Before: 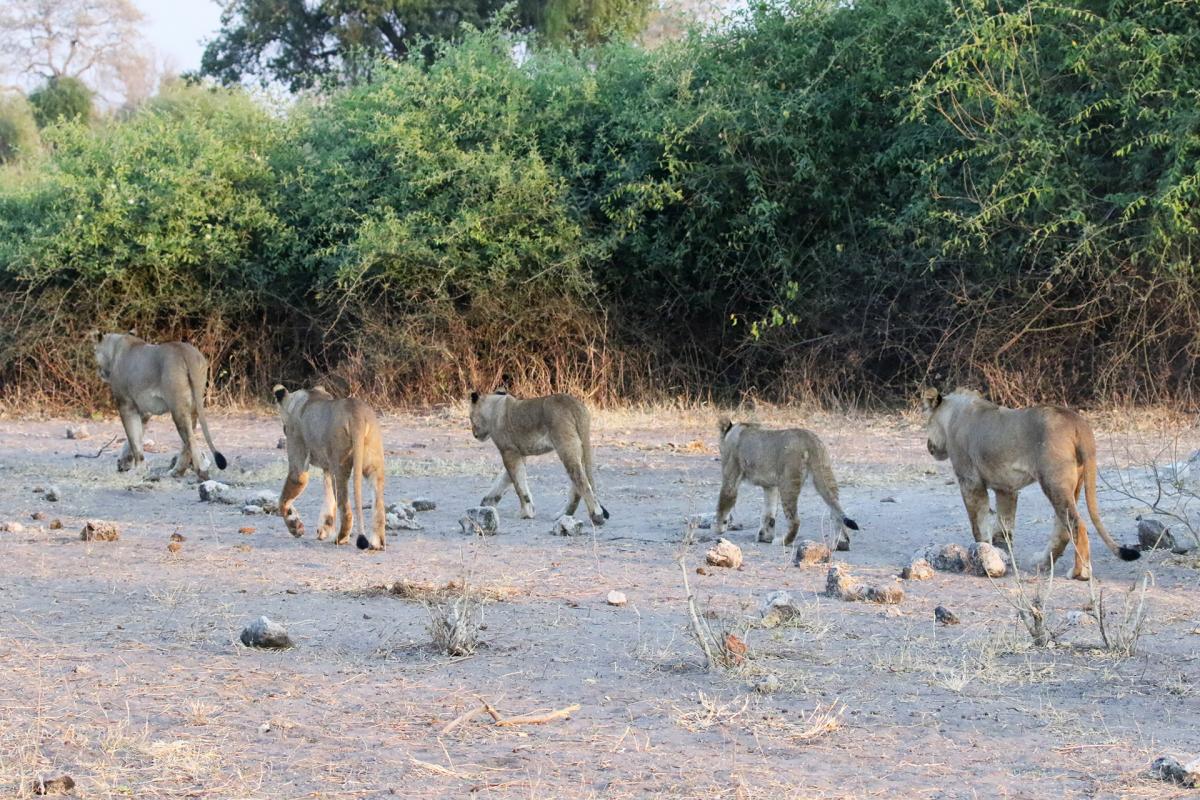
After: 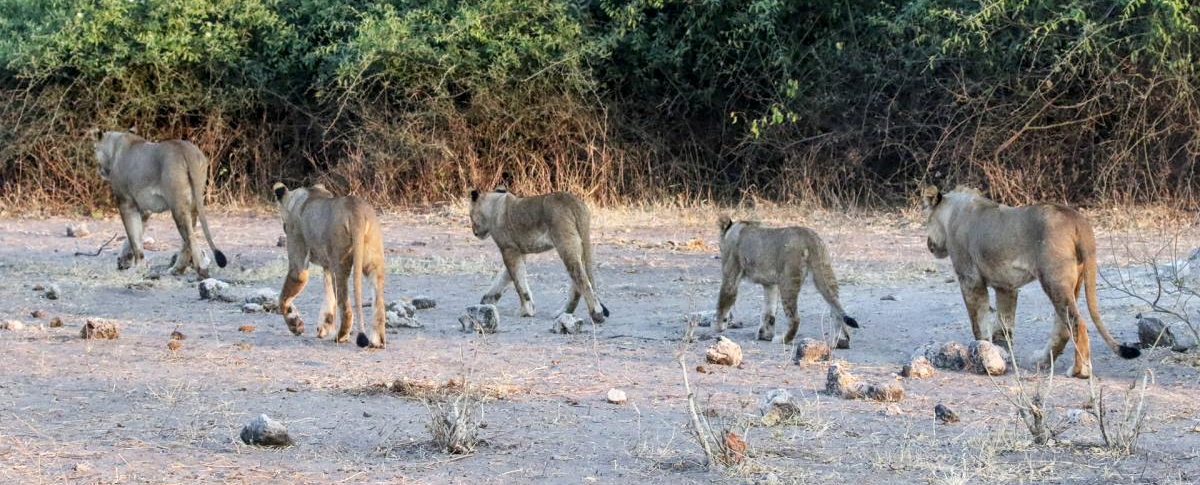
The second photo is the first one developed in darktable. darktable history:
crop and rotate: top 25.357%, bottom 13.942%
local contrast: on, module defaults
